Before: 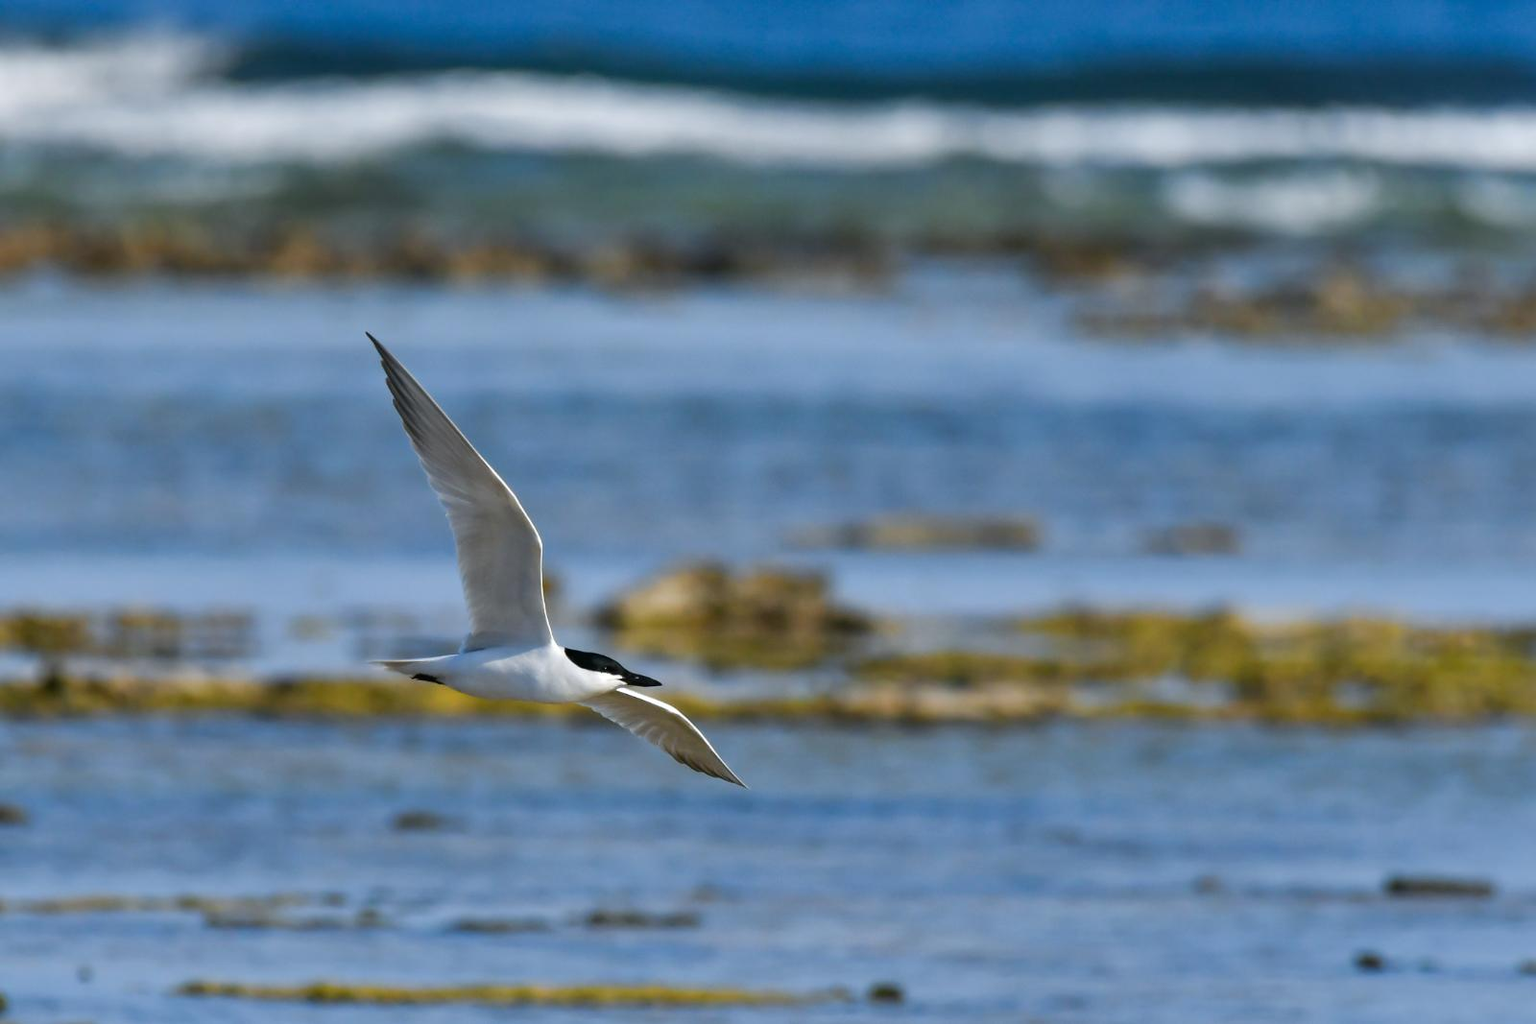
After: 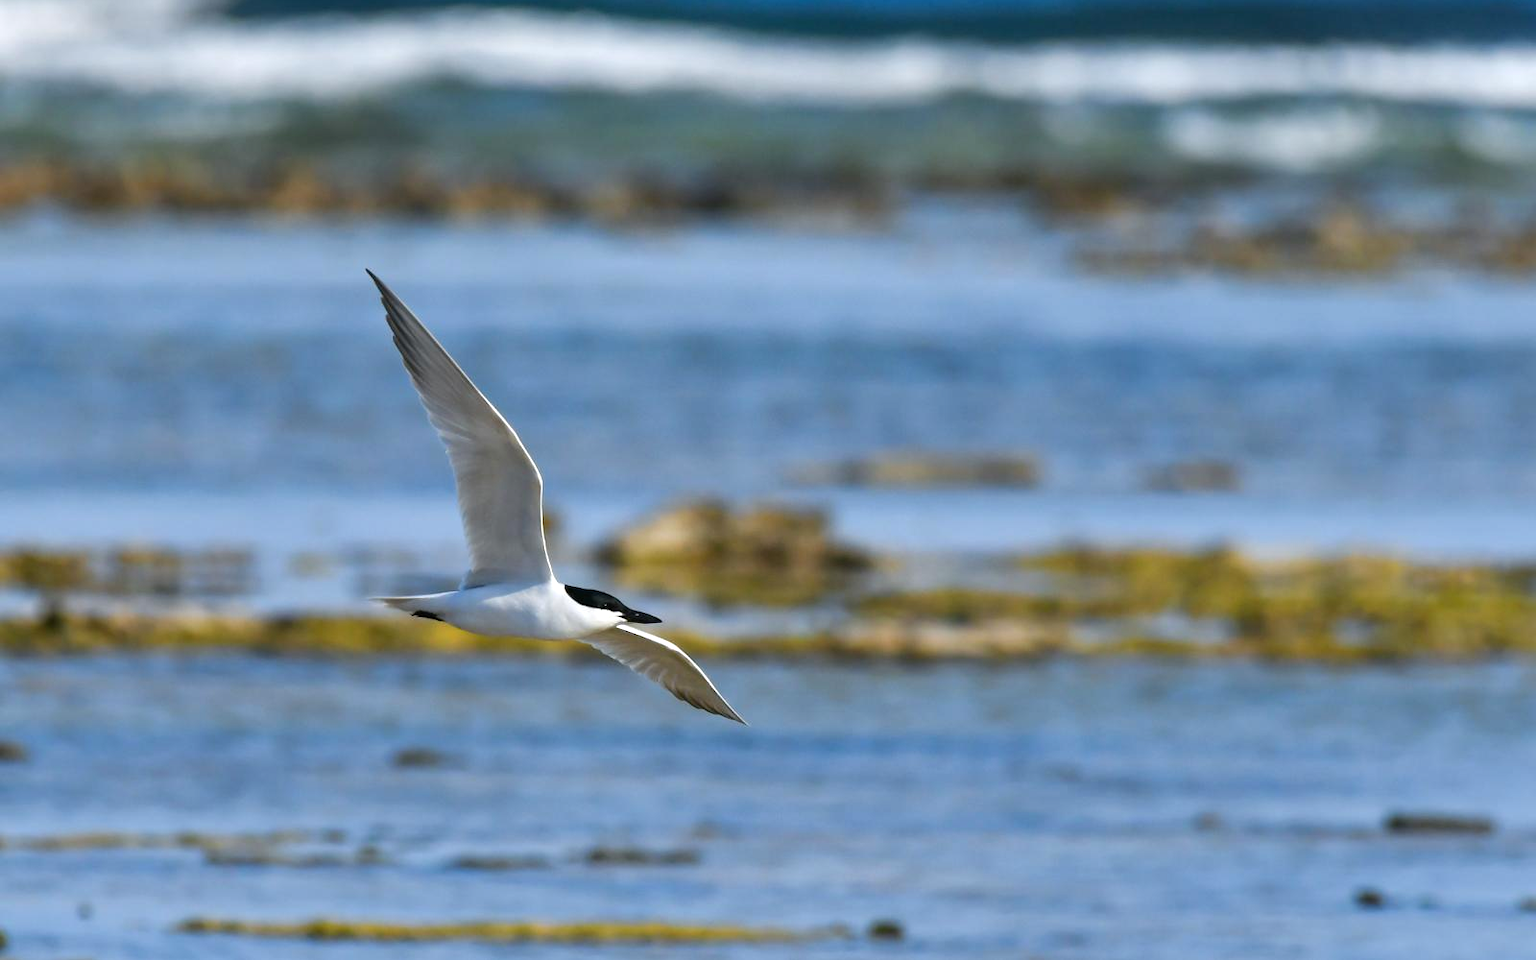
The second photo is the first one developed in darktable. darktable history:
exposure: black level correction 0, exposure 0.3 EV, compensate highlight preservation false
crop and rotate: top 6.25%
